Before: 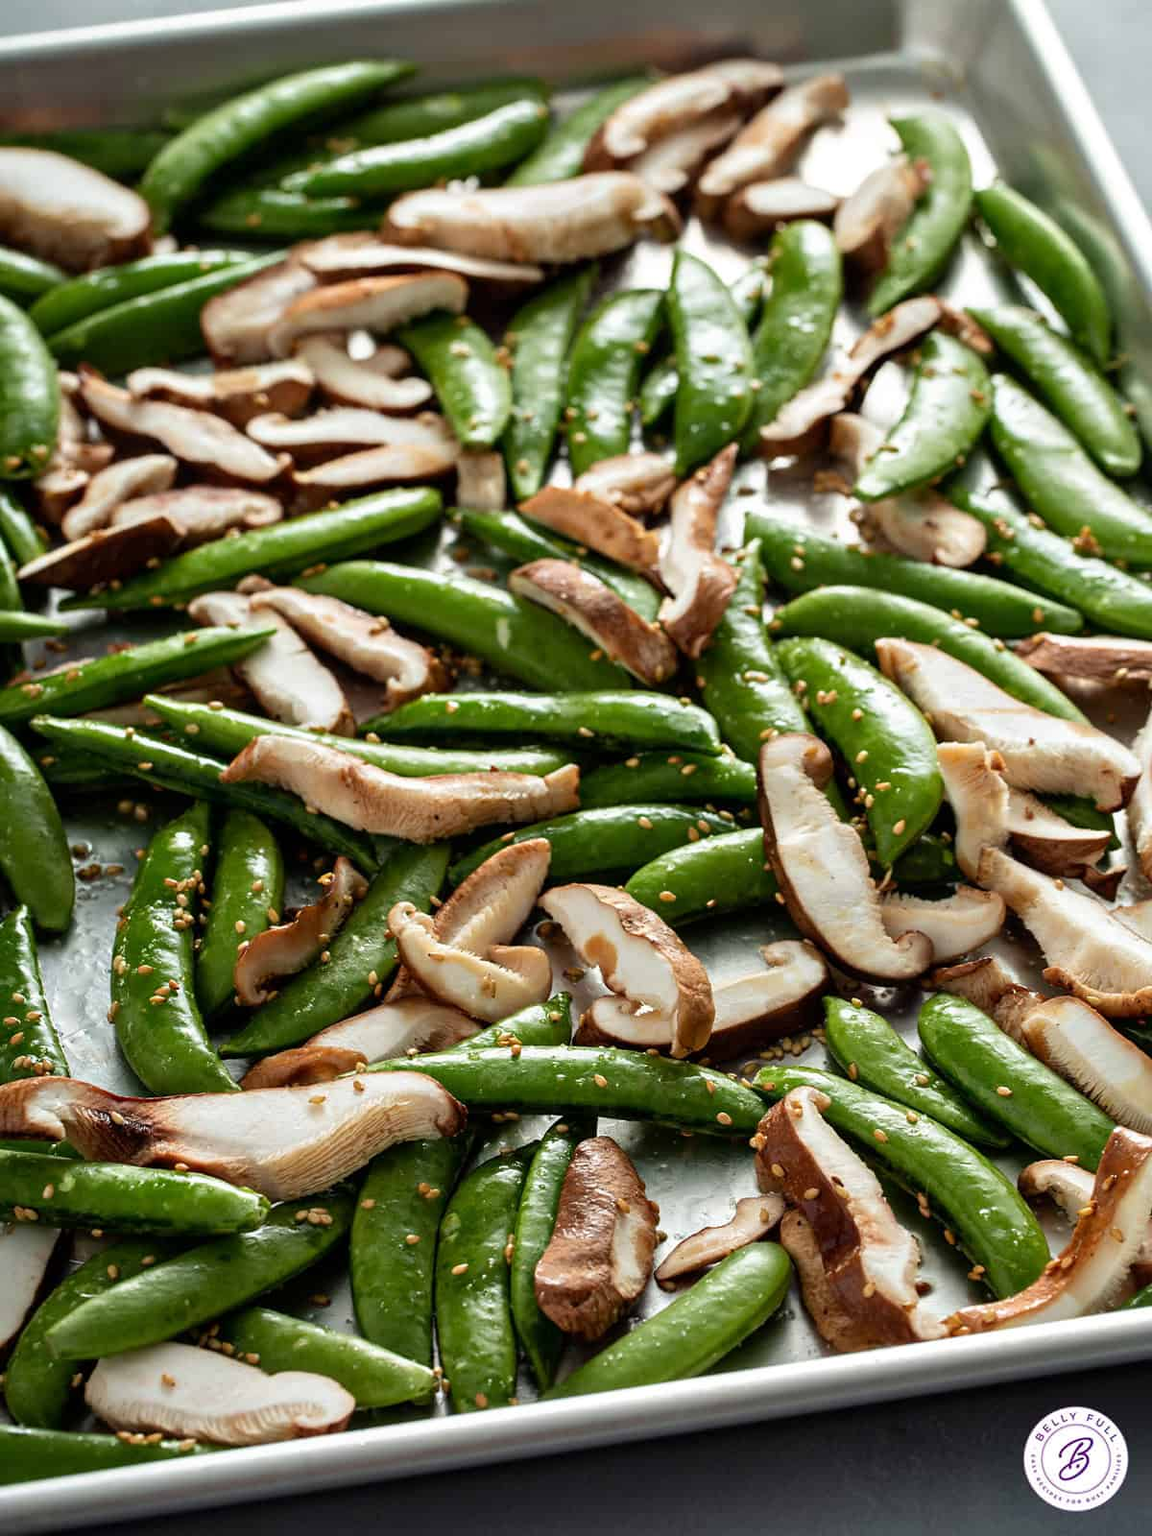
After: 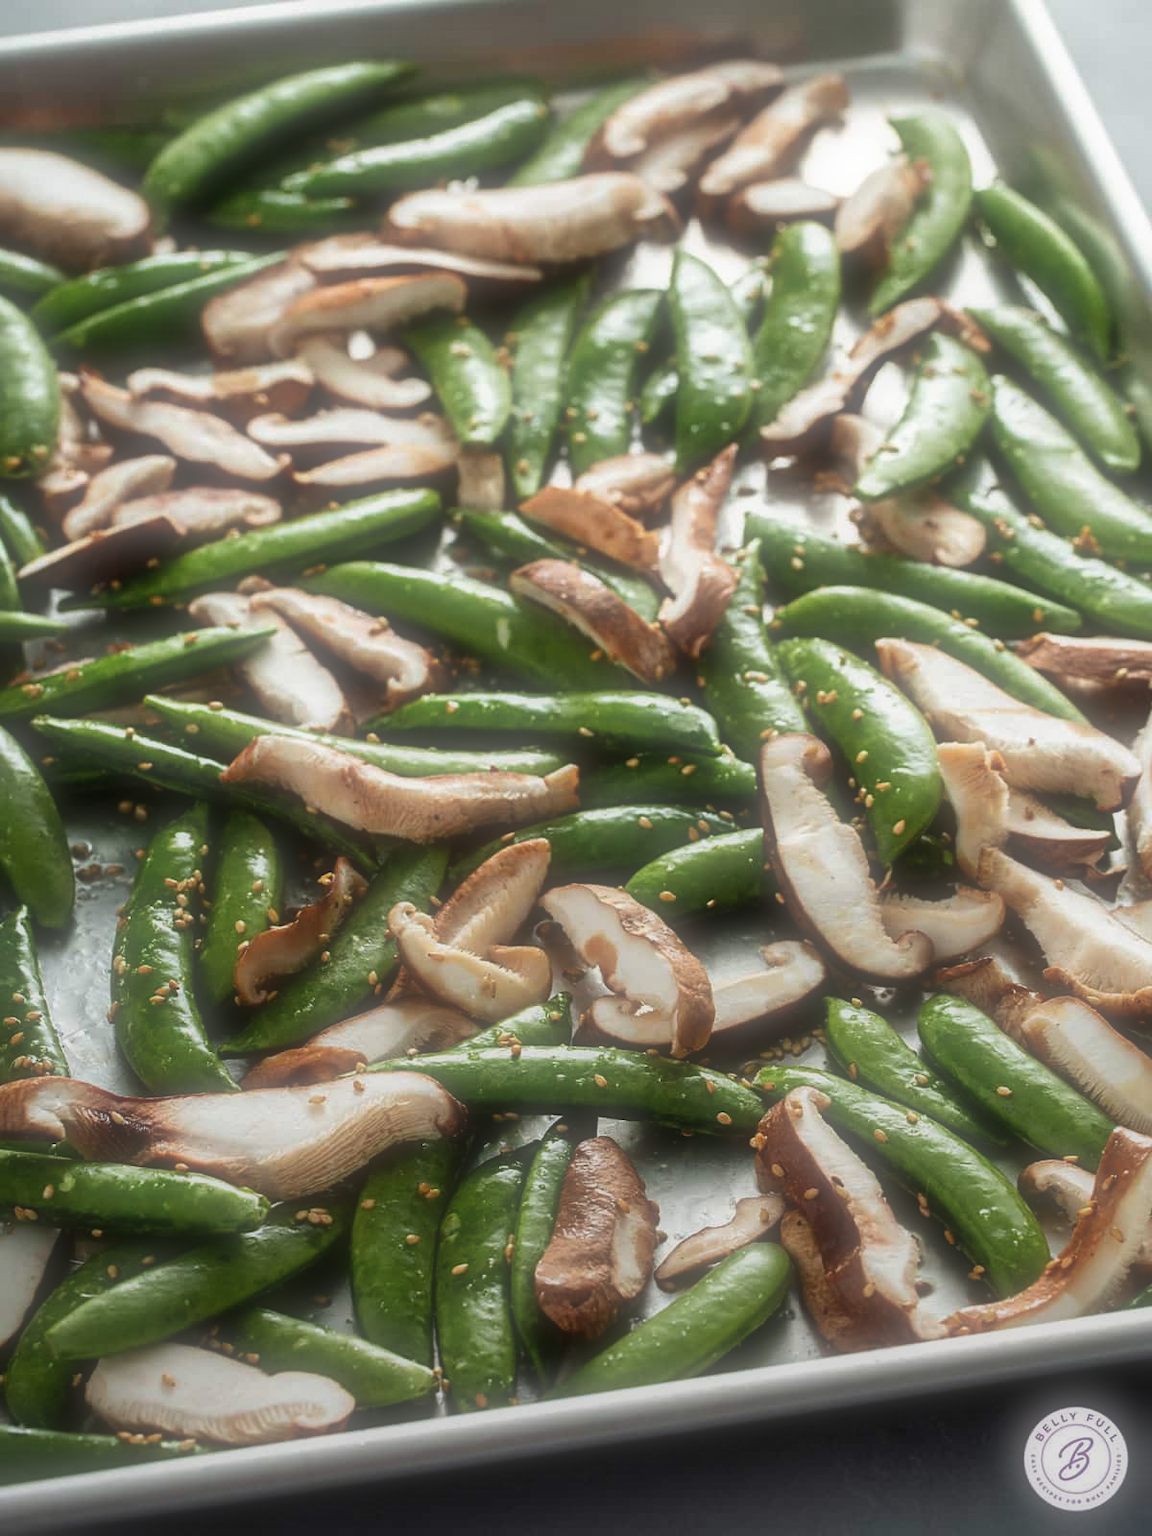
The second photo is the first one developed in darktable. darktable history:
graduated density: rotation -180°, offset 27.42
soften: size 60.24%, saturation 65.46%, brightness 0.506 EV, mix 25.7%
